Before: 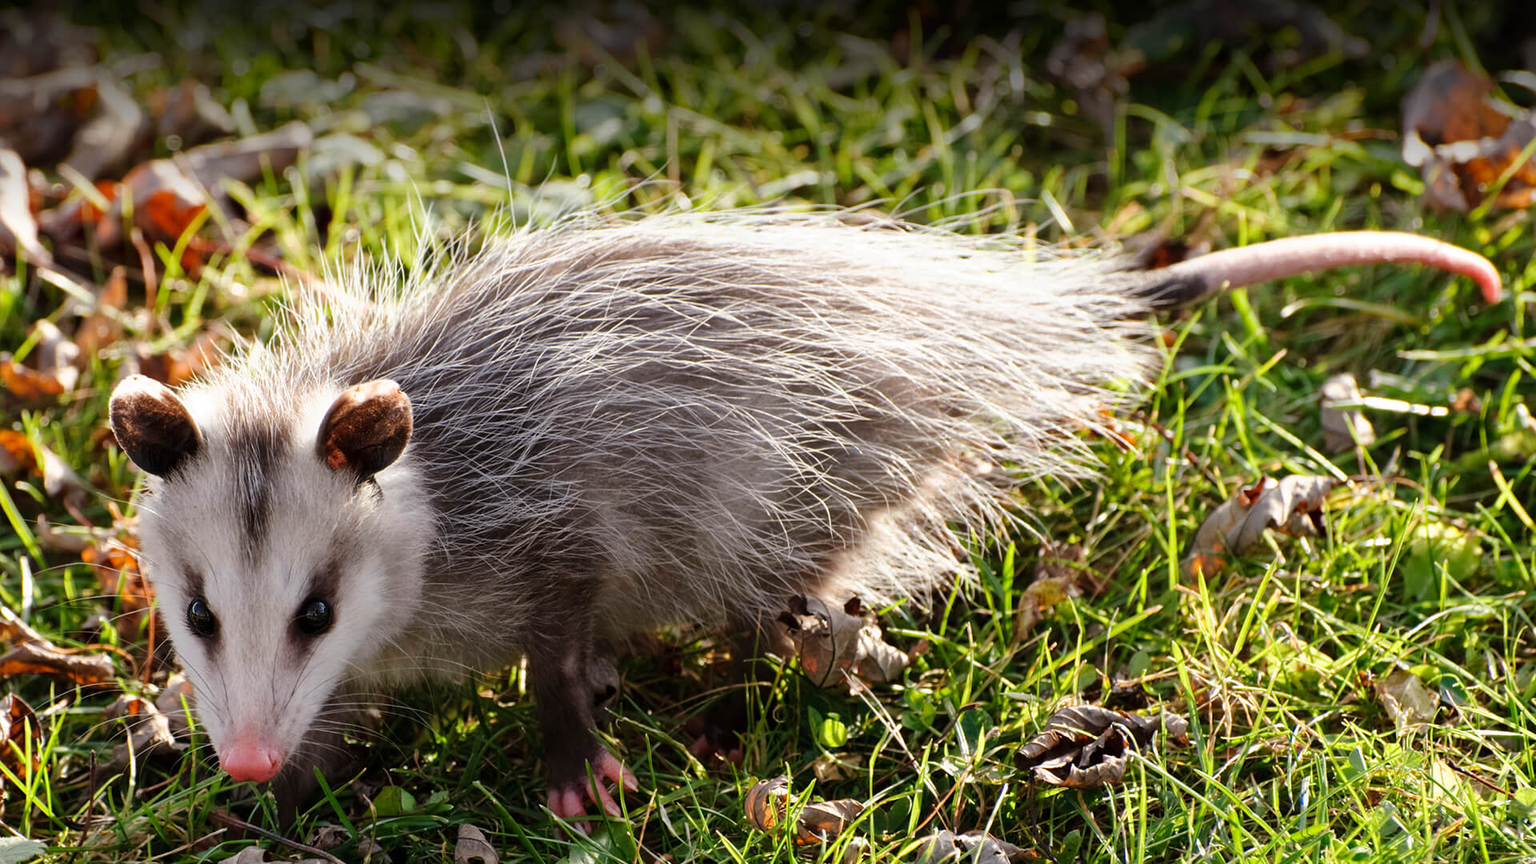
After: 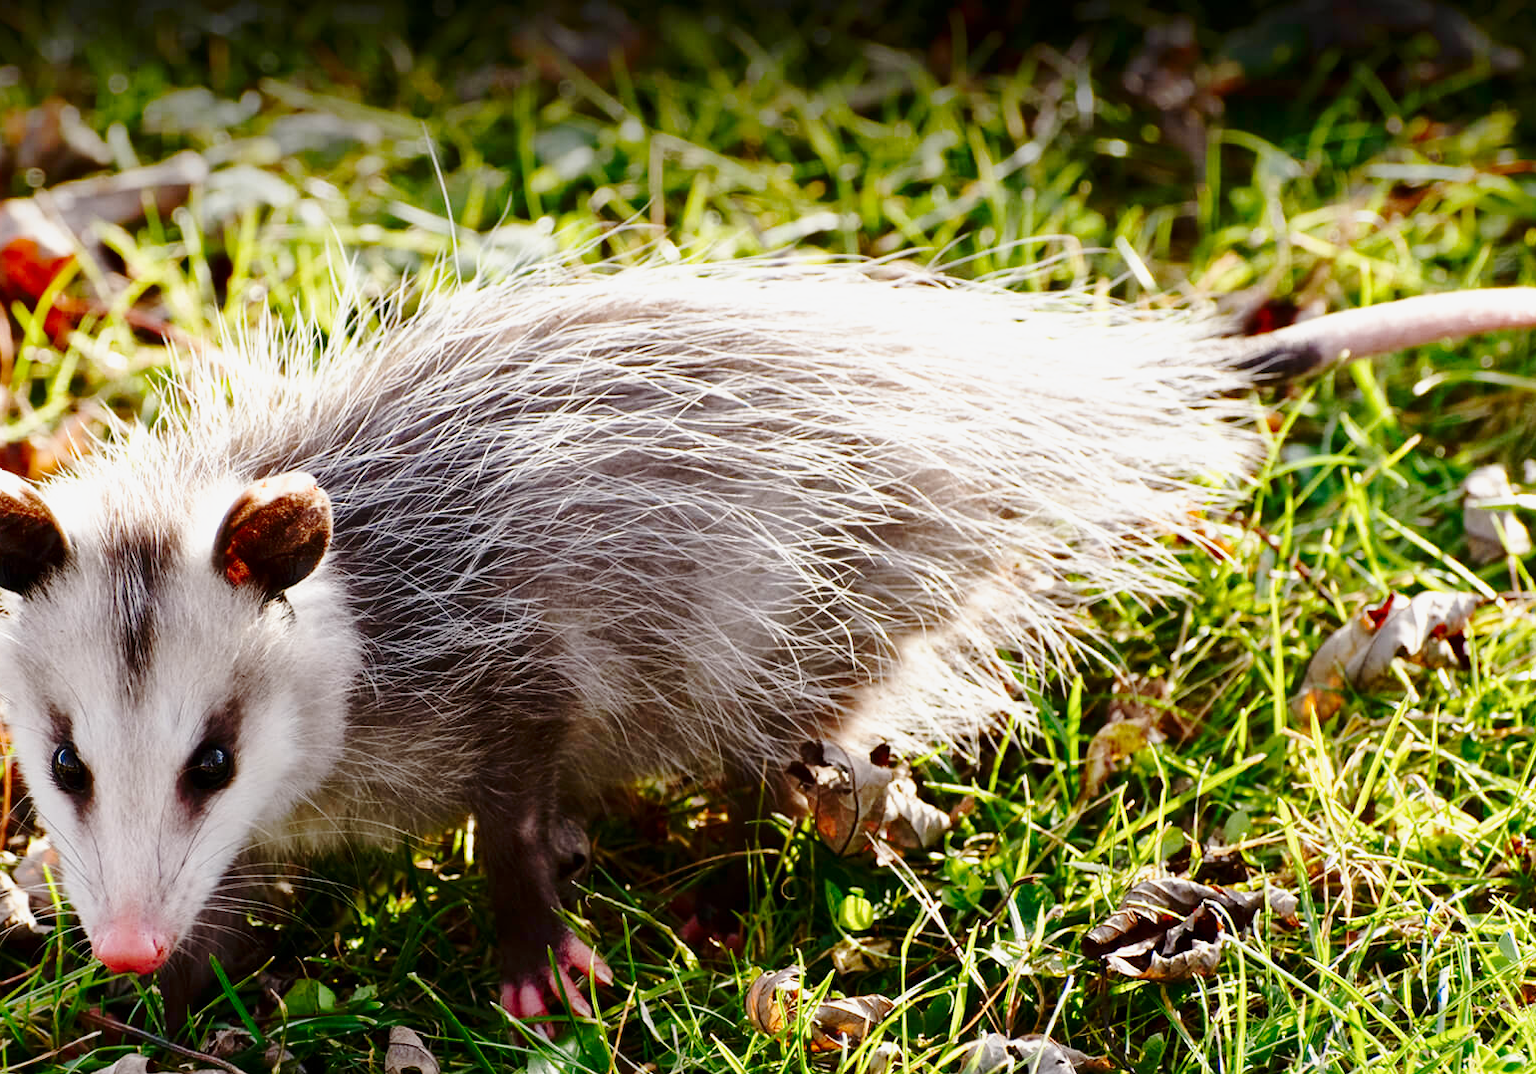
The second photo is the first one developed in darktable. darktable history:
crop and rotate: left 9.504%, right 10.142%
base curve: curves: ch0 [(0, 0) (0.025, 0.046) (0.112, 0.277) (0.467, 0.74) (0.814, 0.929) (1, 0.942)], preserve colors none
contrast brightness saturation: brightness -0.196, saturation 0.081
